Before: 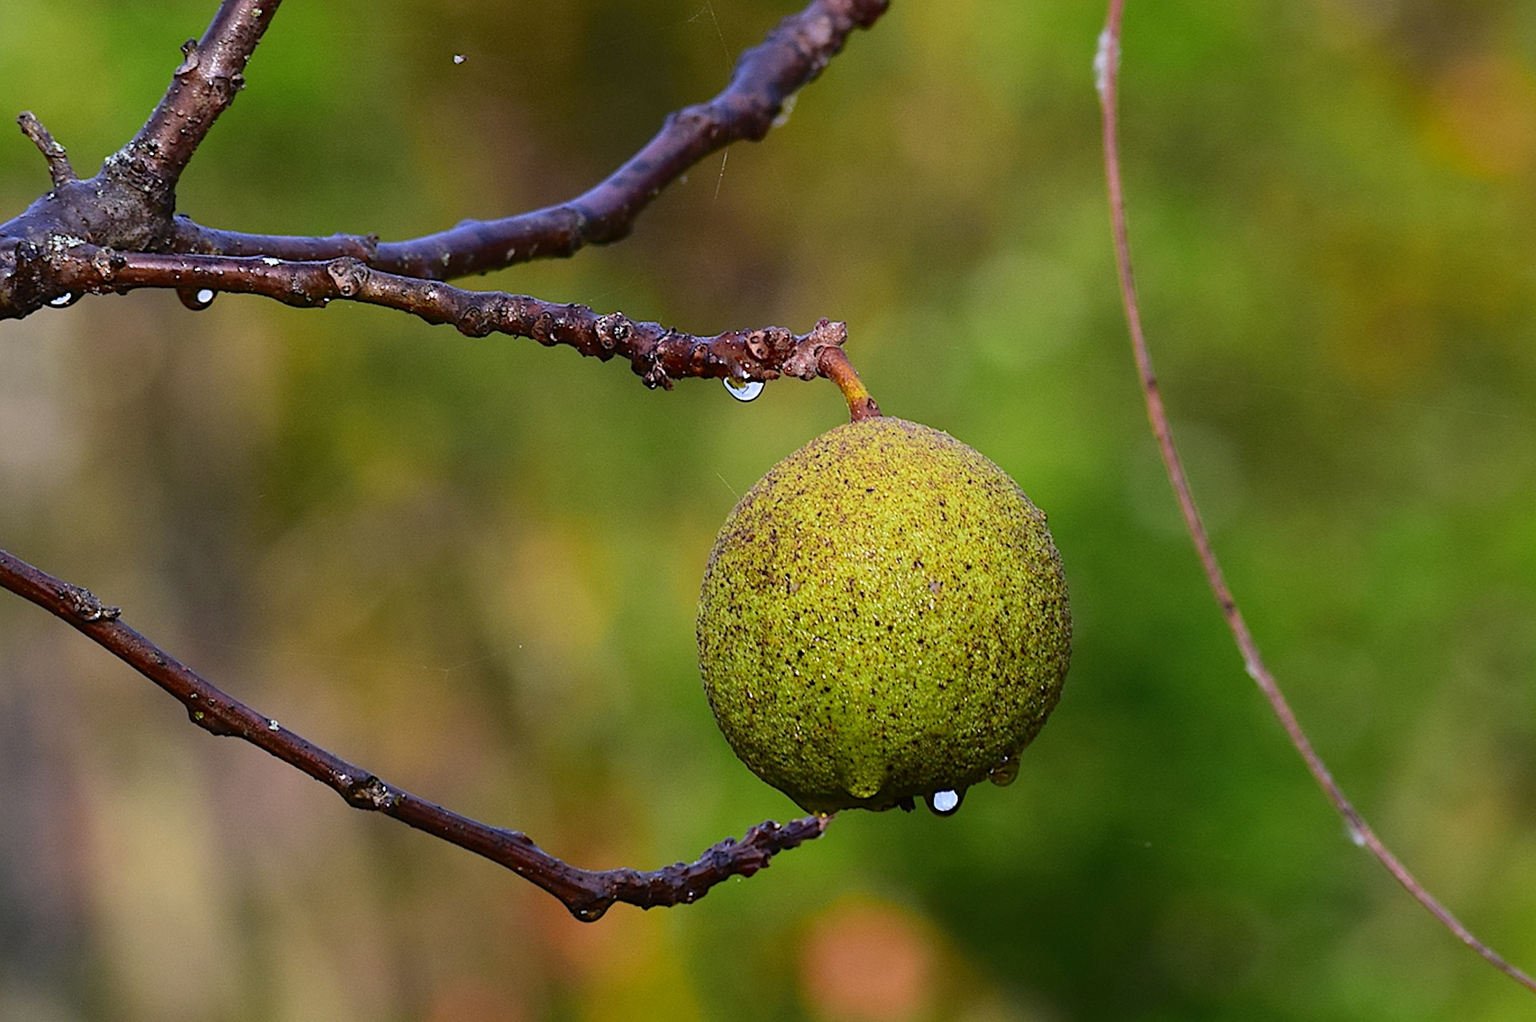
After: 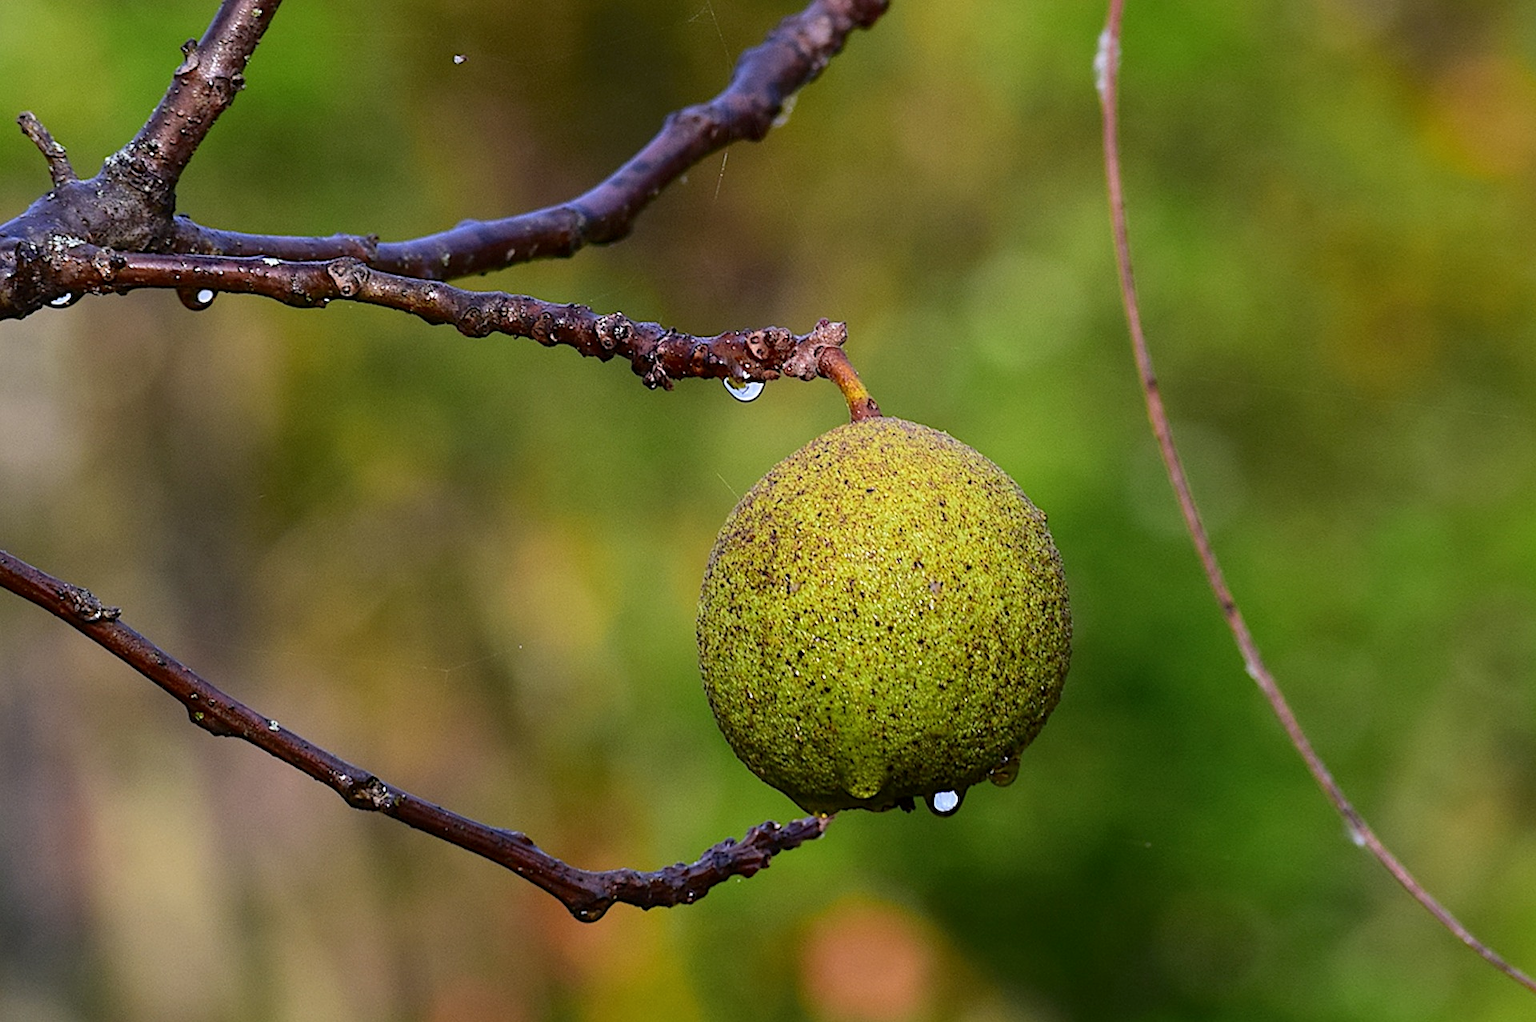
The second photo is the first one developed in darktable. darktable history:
local contrast: highlights 100%, shadows 99%, detail 120%, midtone range 0.2
